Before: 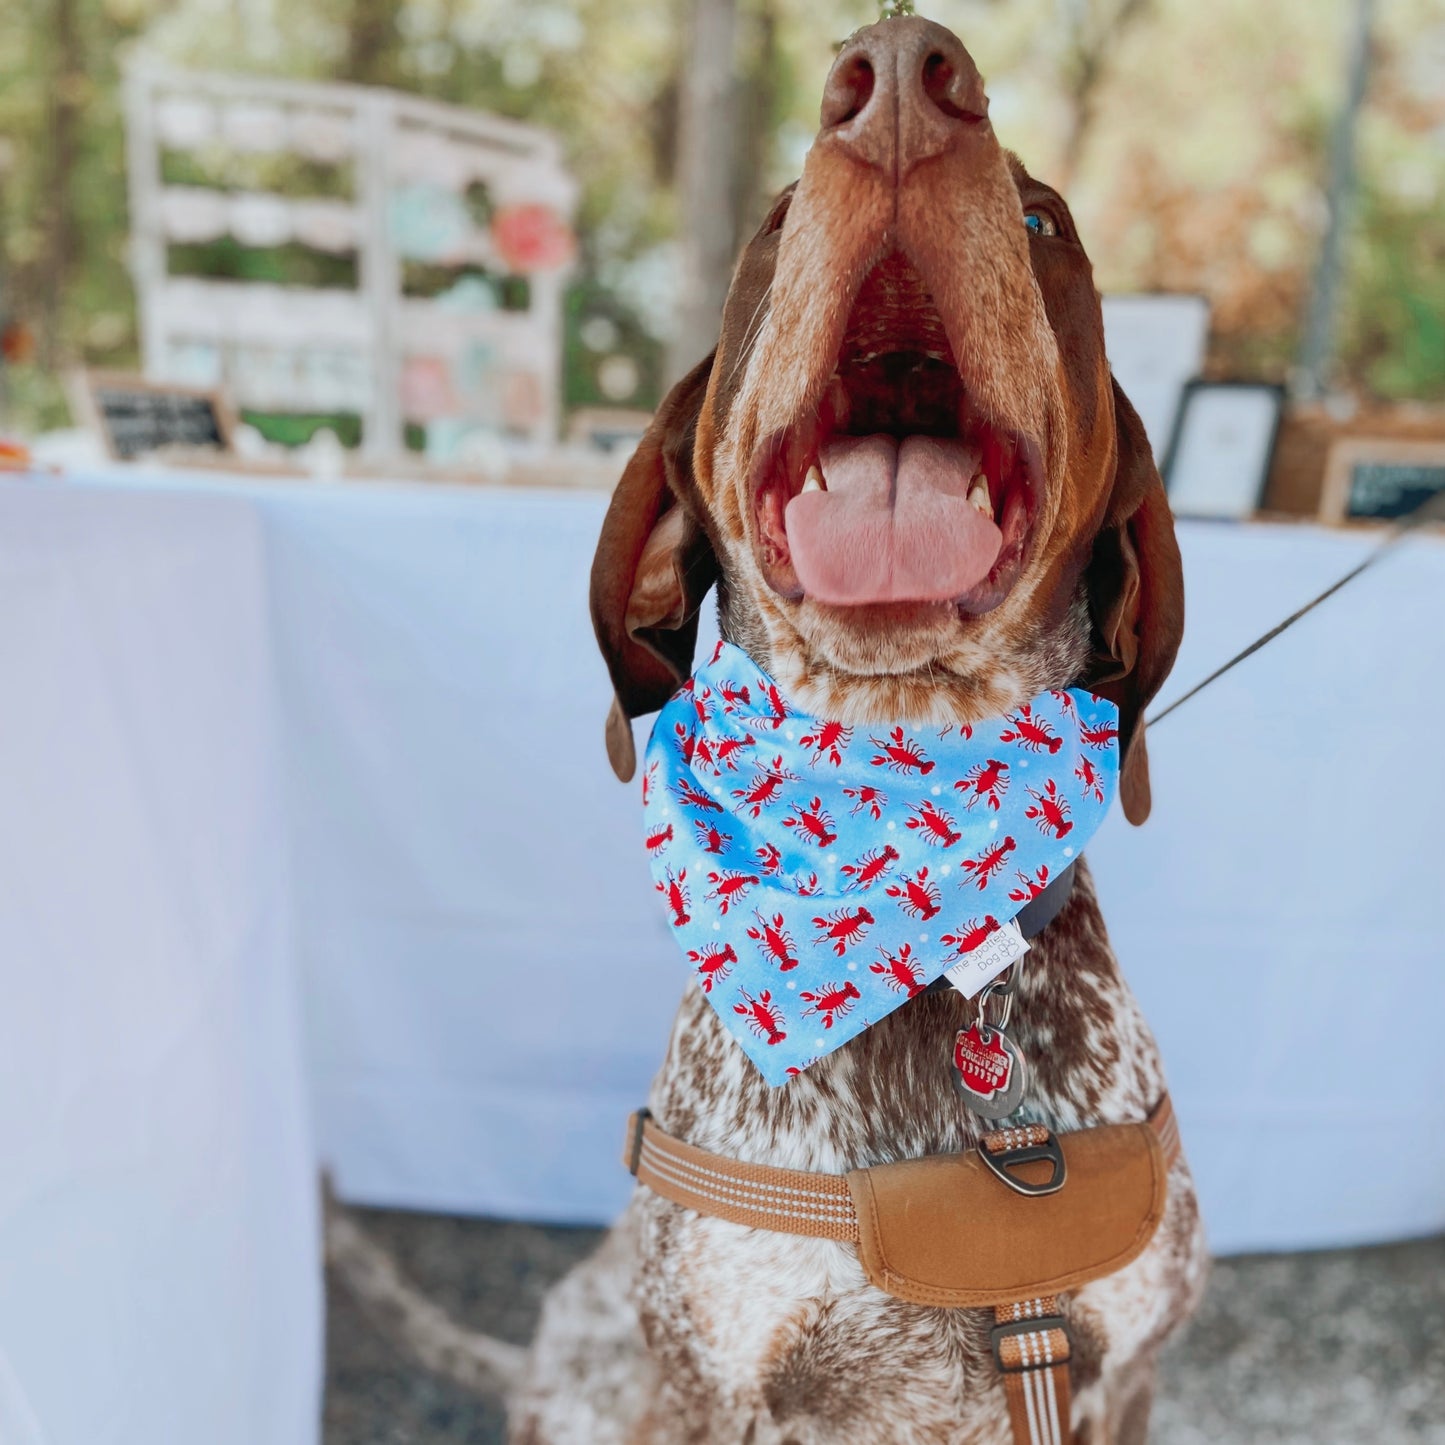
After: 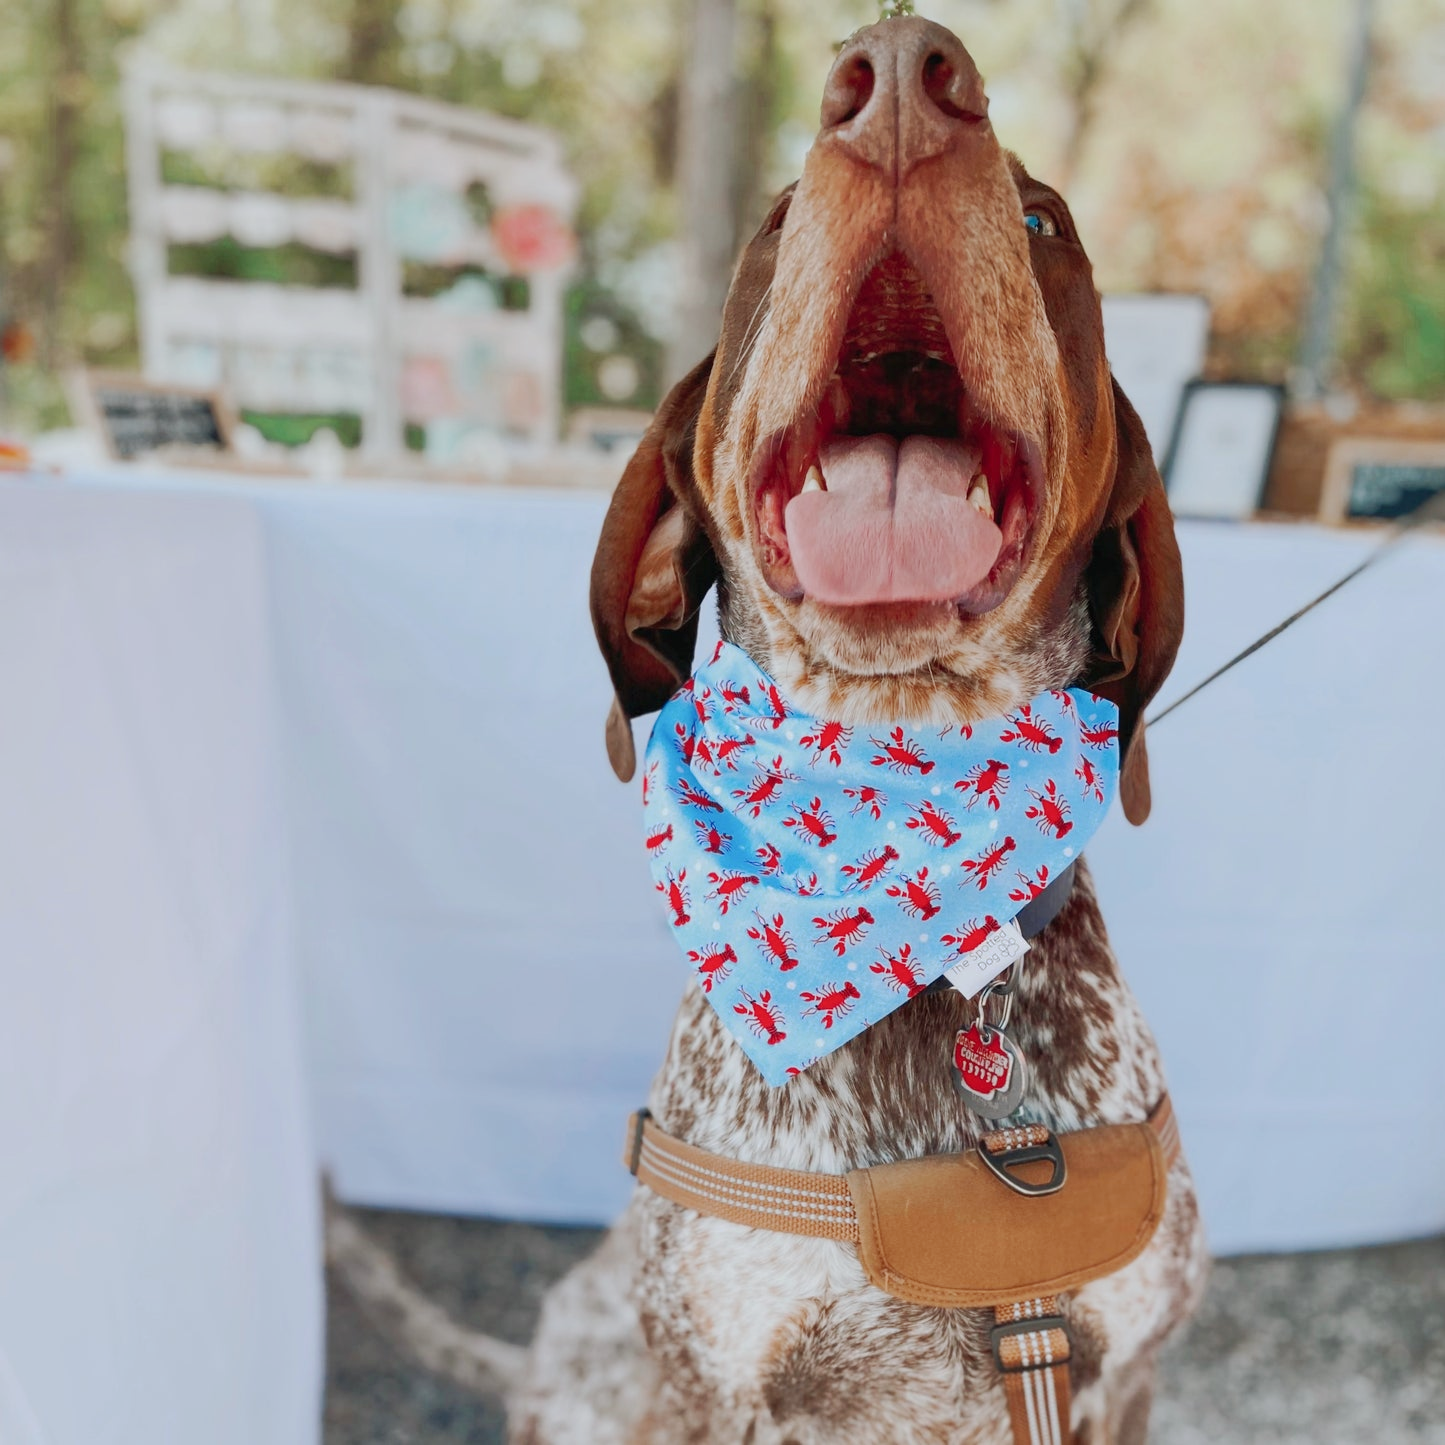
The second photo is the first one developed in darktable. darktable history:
base curve: curves: ch0 [(0, 0) (0.235, 0.266) (0.503, 0.496) (0.786, 0.72) (1, 1)], preserve colors none
